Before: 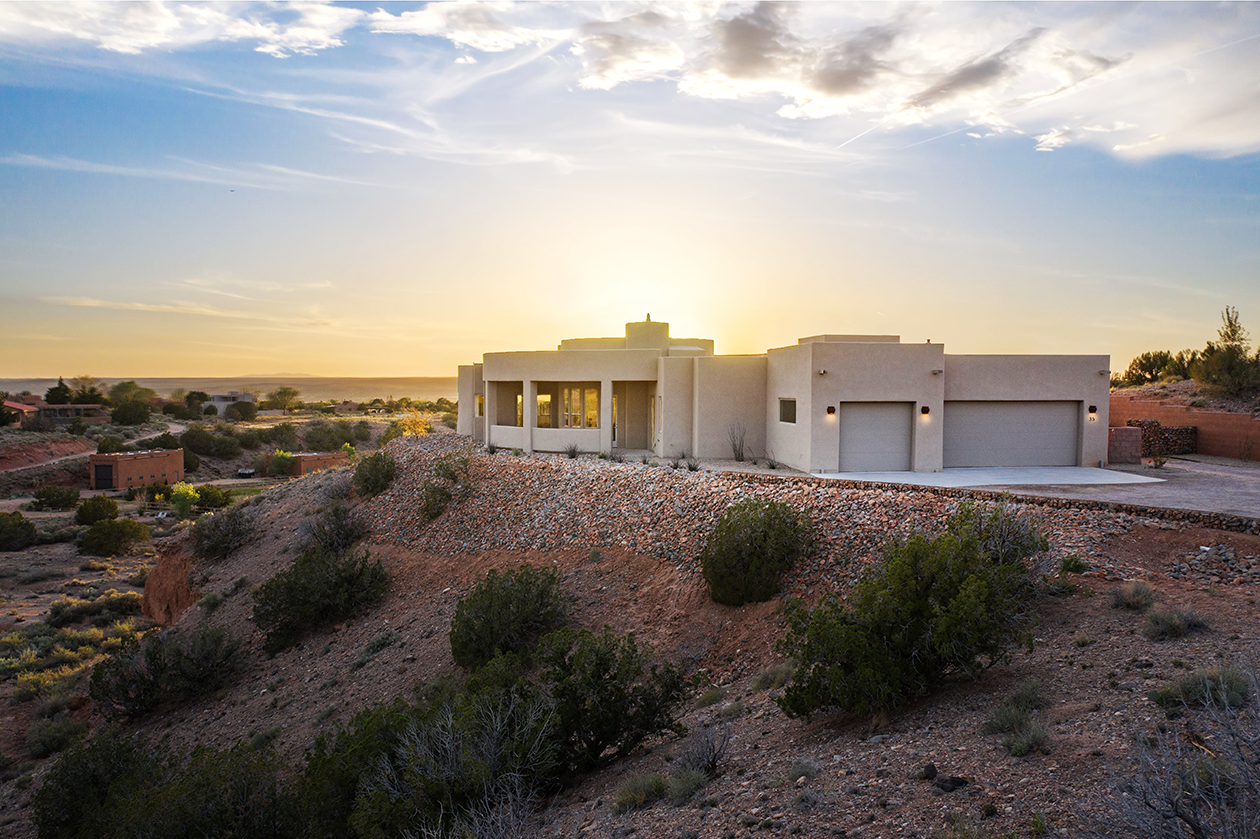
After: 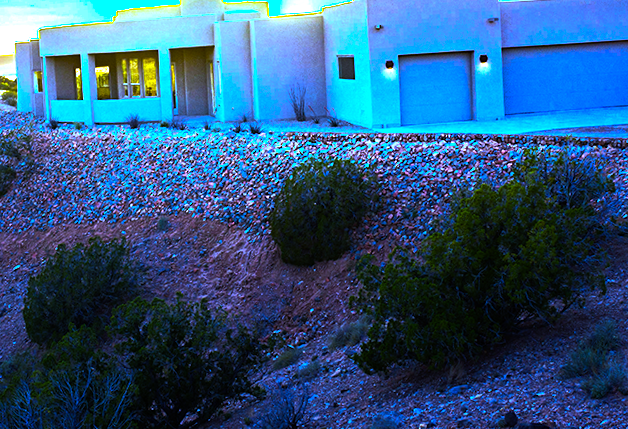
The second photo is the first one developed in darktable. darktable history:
rotate and perspective: rotation -3.52°, crop left 0.036, crop right 0.964, crop top 0.081, crop bottom 0.919
white balance: red 0.766, blue 1.537
color balance rgb: linear chroma grading › shadows -30%, linear chroma grading › global chroma 35%, perceptual saturation grading › global saturation 75%, perceptual saturation grading › shadows -30%, perceptual brilliance grading › highlights 75%, perceptual brilliance grading › shadows -30%, global vibrance 35%
crop: left 34.479%, top 38.822%, right 13.718%, bottom 5.172%
